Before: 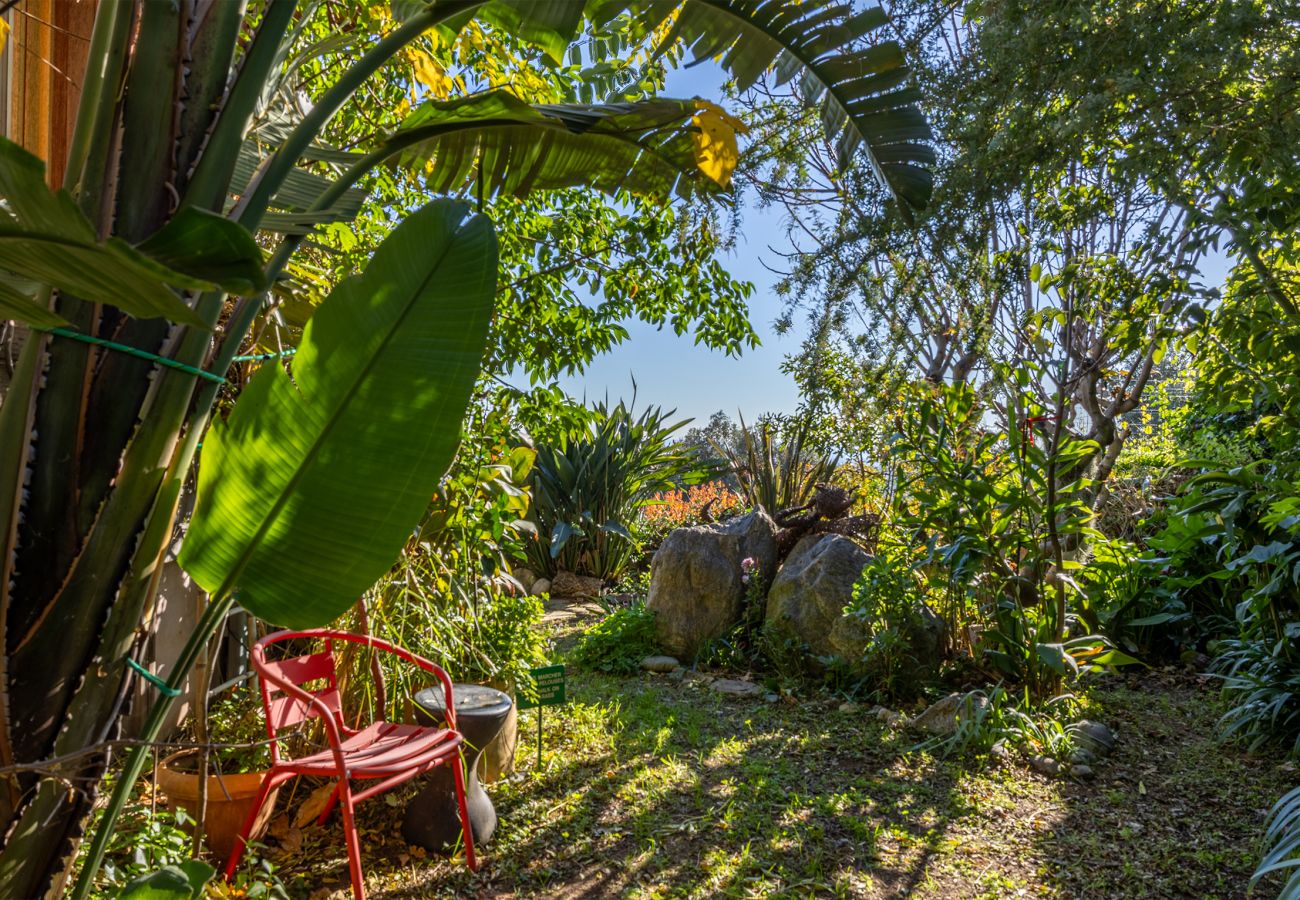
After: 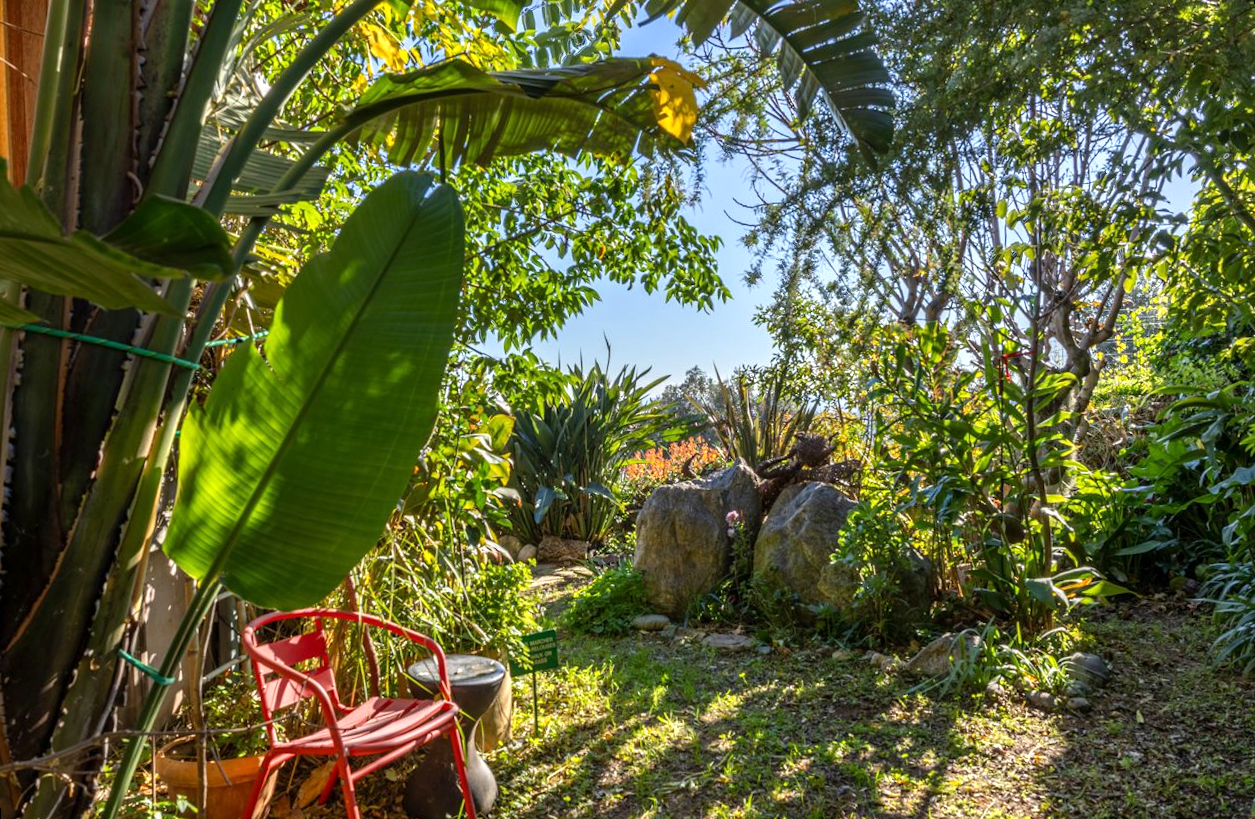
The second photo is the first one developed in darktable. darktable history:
exposure: exposure 0.376 EV, compensate highlight preservation false
rotate and perspective: rotation -3.52°, crop left 0.036, crop right 0.964, crop top 0.081, crop bottom 0.919
